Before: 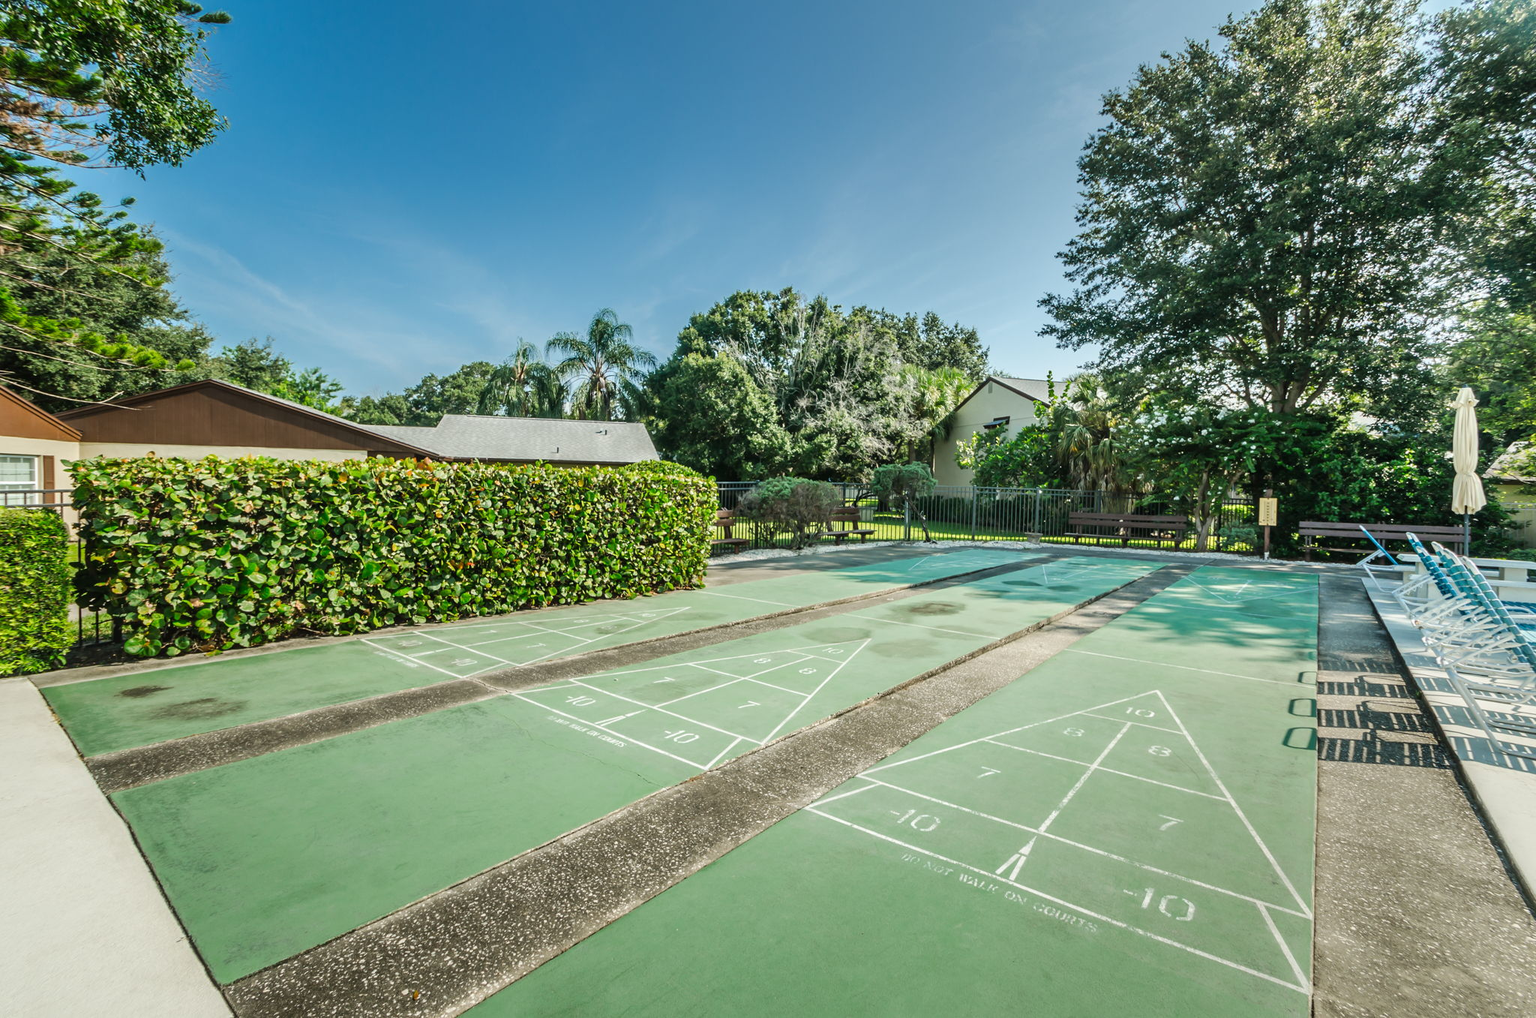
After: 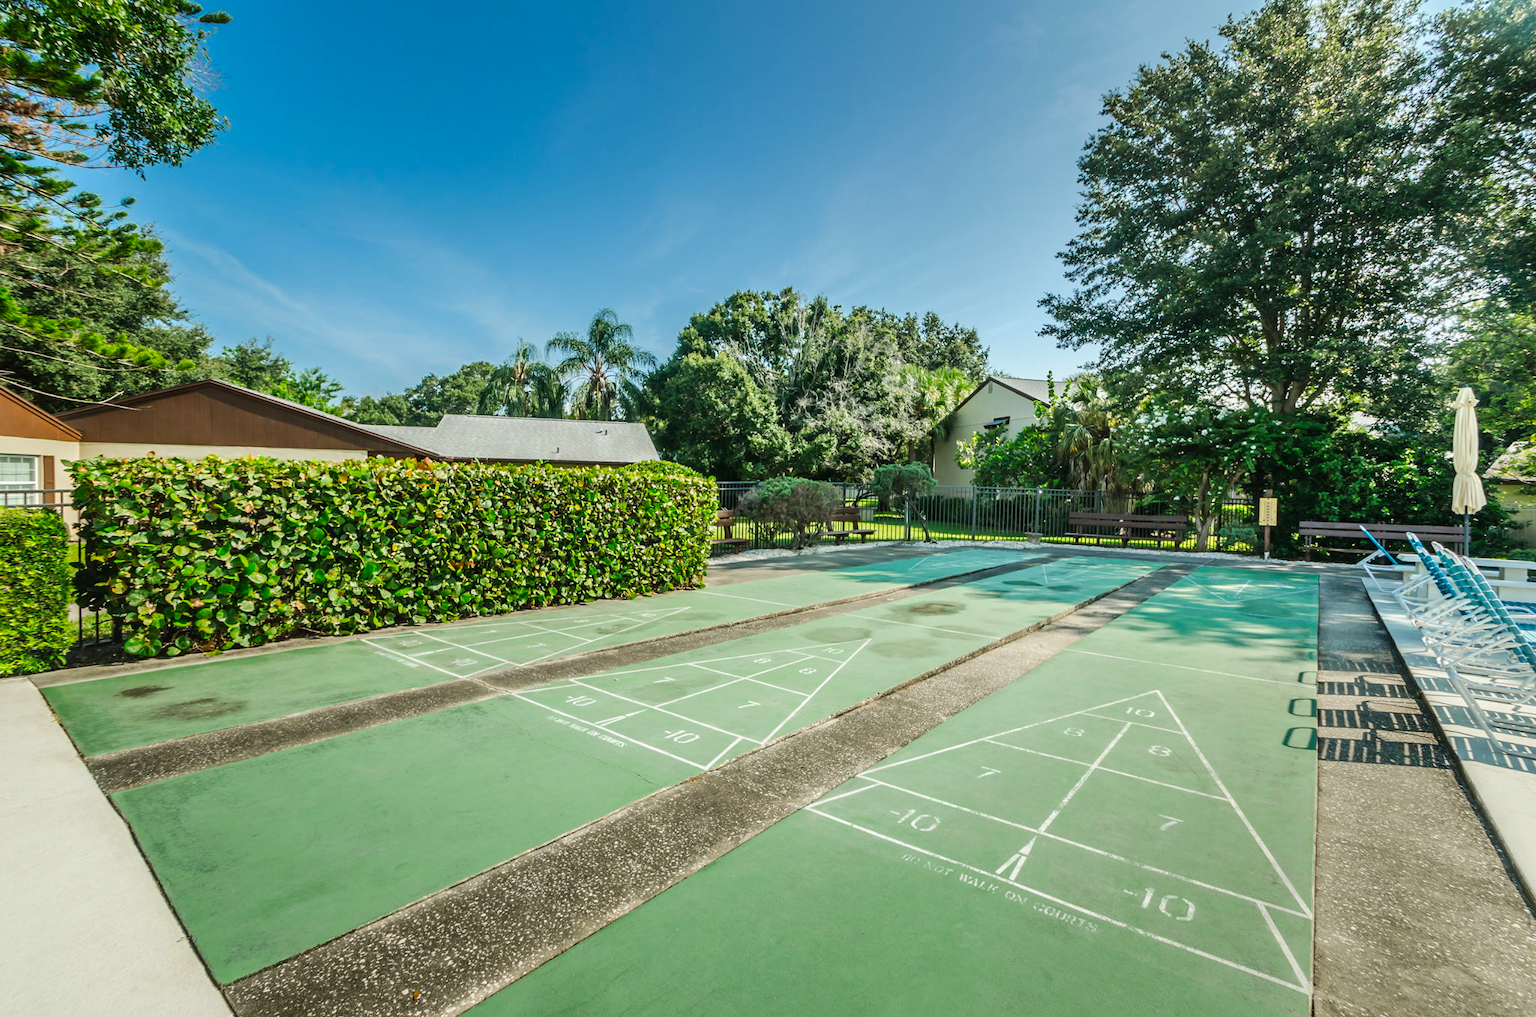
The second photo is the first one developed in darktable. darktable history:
contrast brightness saturation: contrast 0.044, saturation 0.165
levels: mode automatic, levels [0.062, 0.494, 0.925]
